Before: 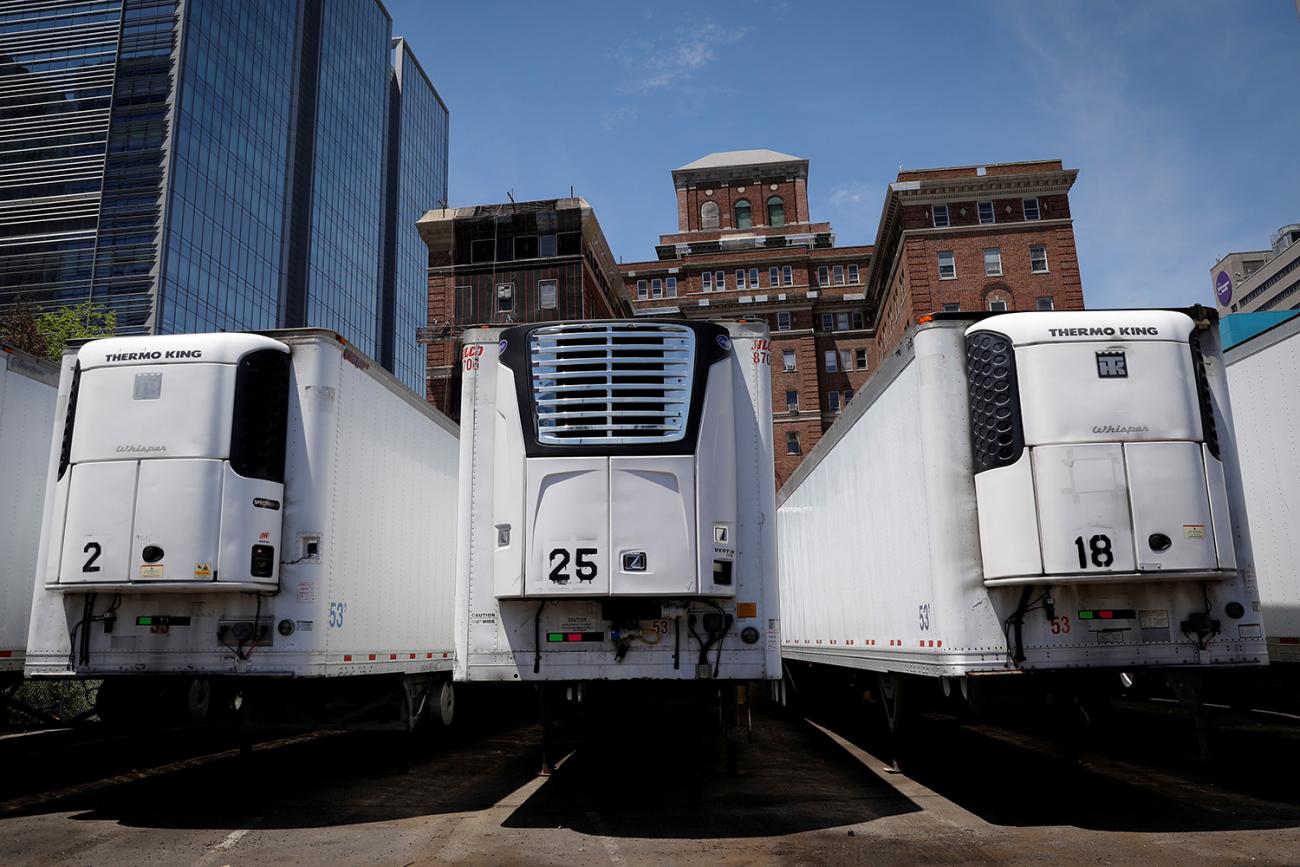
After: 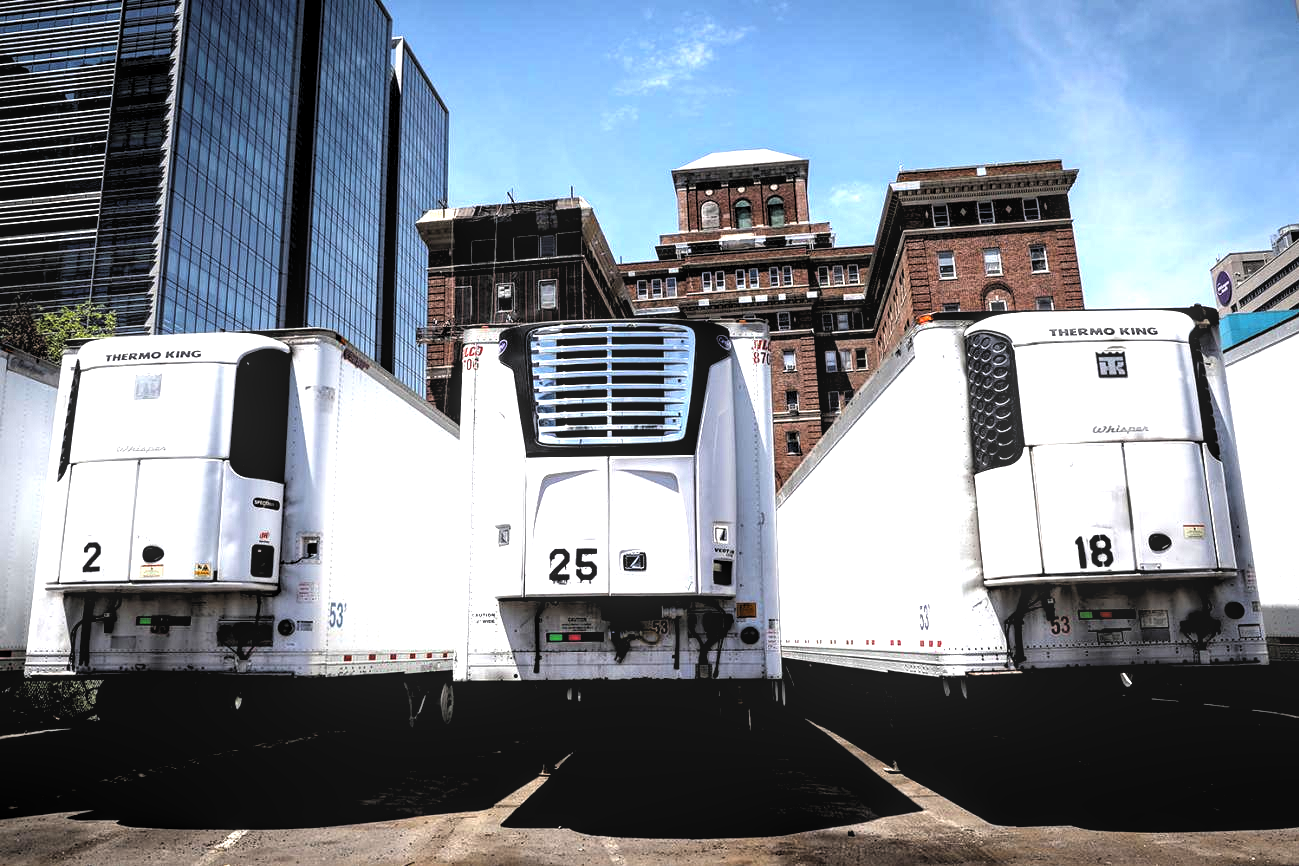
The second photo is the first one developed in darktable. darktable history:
local contrast: on, module defaults
levels: levels [0.182, 0.542, 0.902]
exposure: black level correction 0, exposure 1.2 EV, compensate exposure bias true, compensate highlight preservation false
